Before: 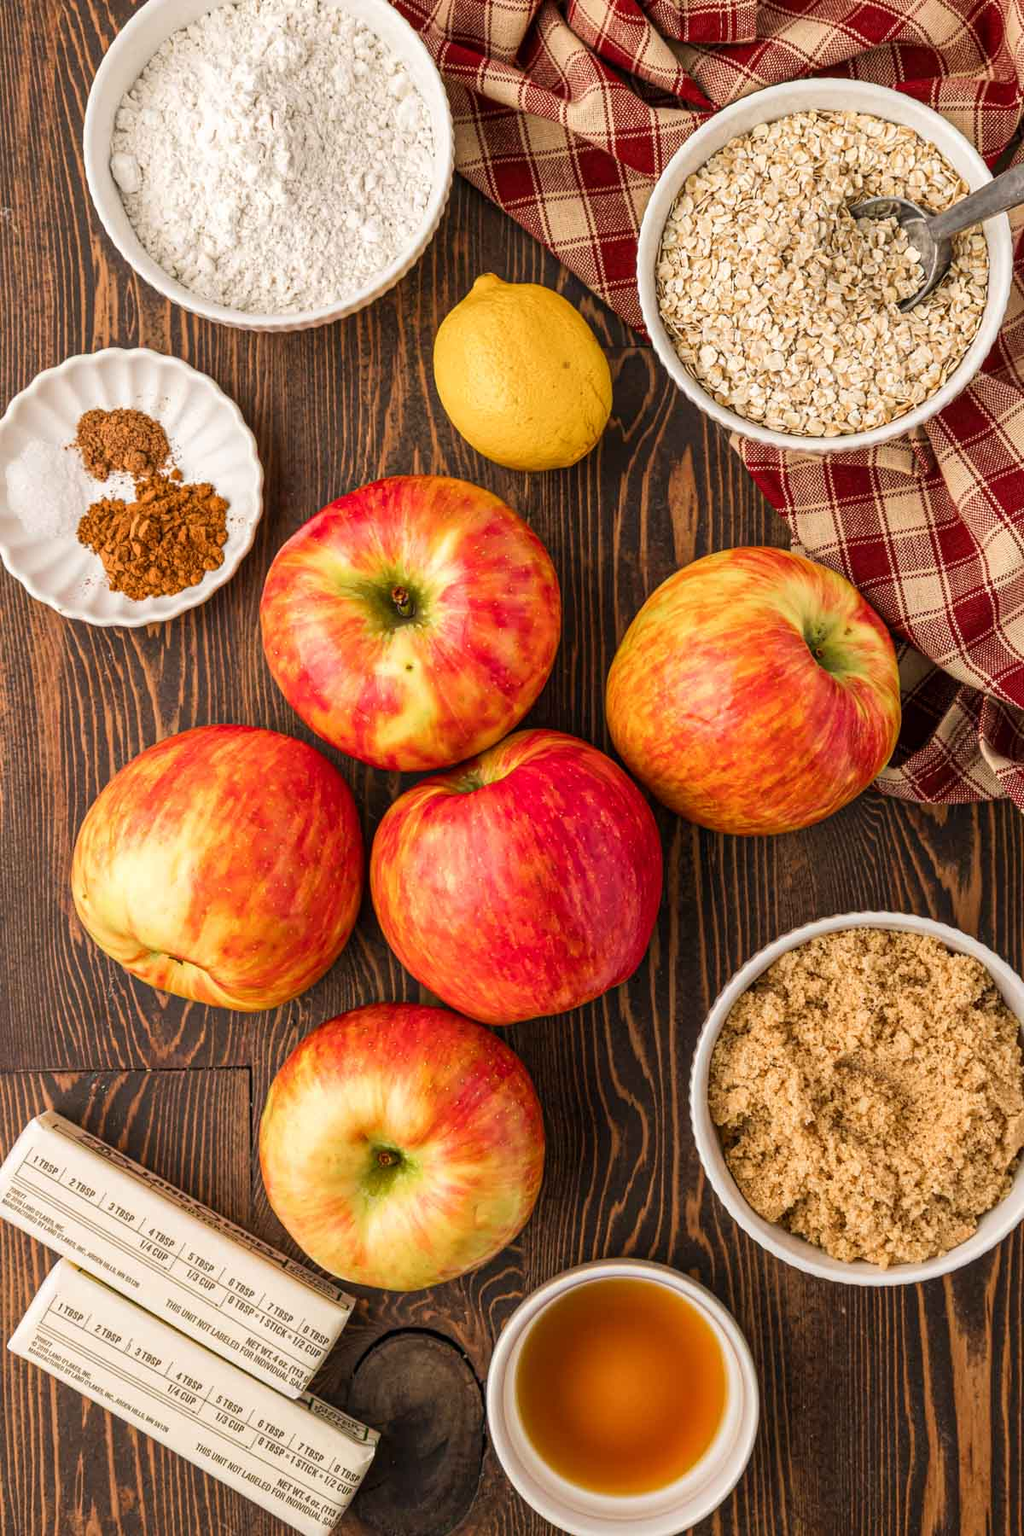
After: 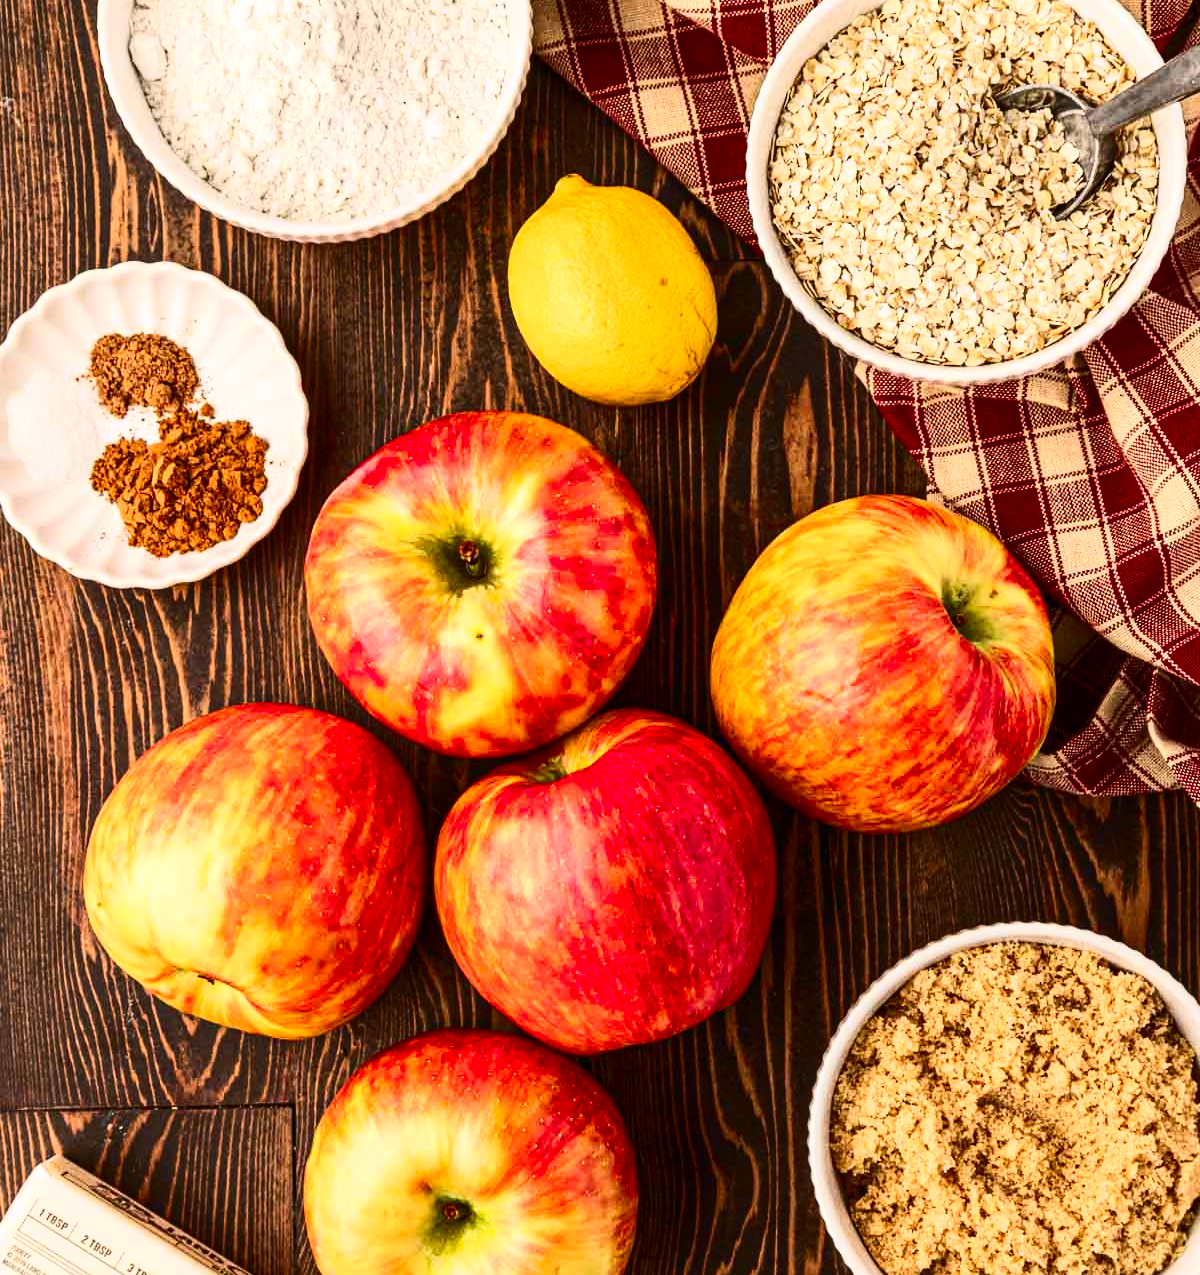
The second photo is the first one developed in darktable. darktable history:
contrast brightness saturation: contrast 0.399, brightness 0.05, saturation 0.263
crop and rotate: top 8.143%, bottom 20.977%
